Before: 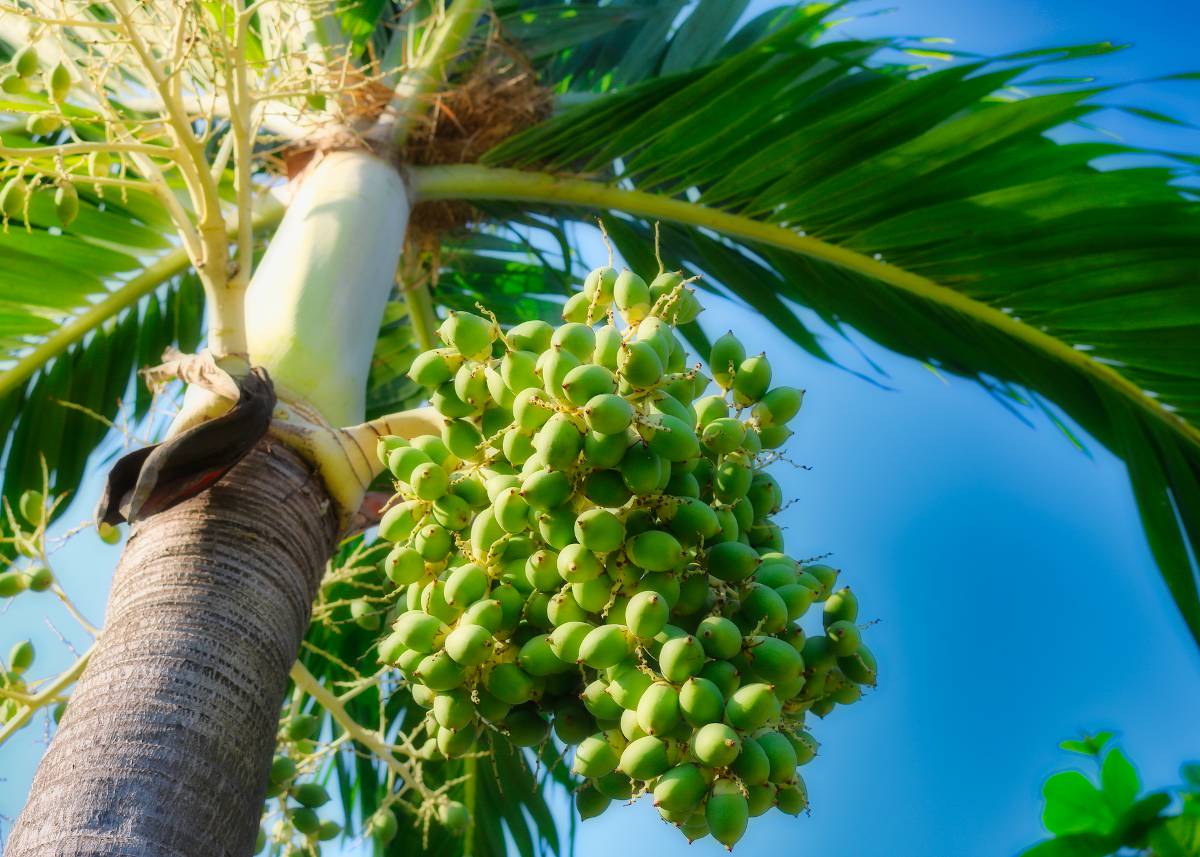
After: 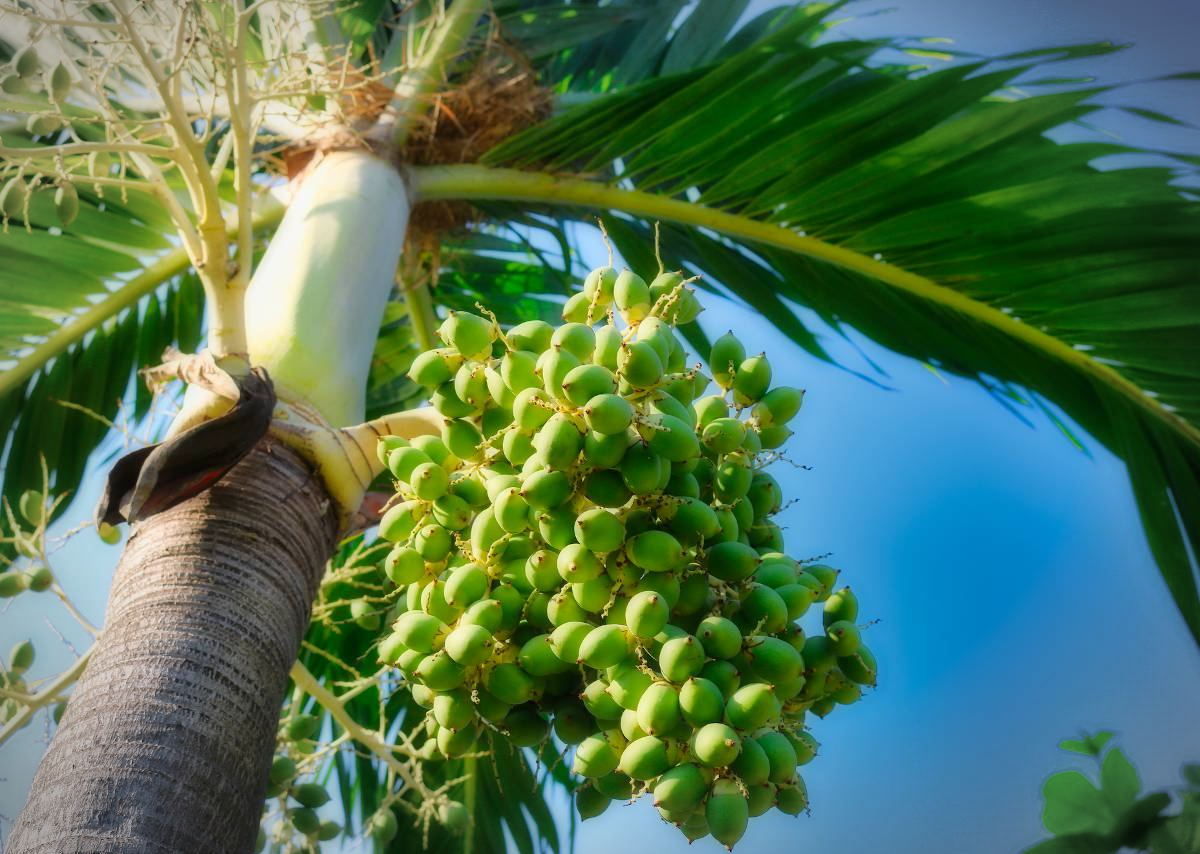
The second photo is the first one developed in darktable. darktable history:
vignetting: automatic ratio true
crop: top 0.05%, bottom 0.098%
